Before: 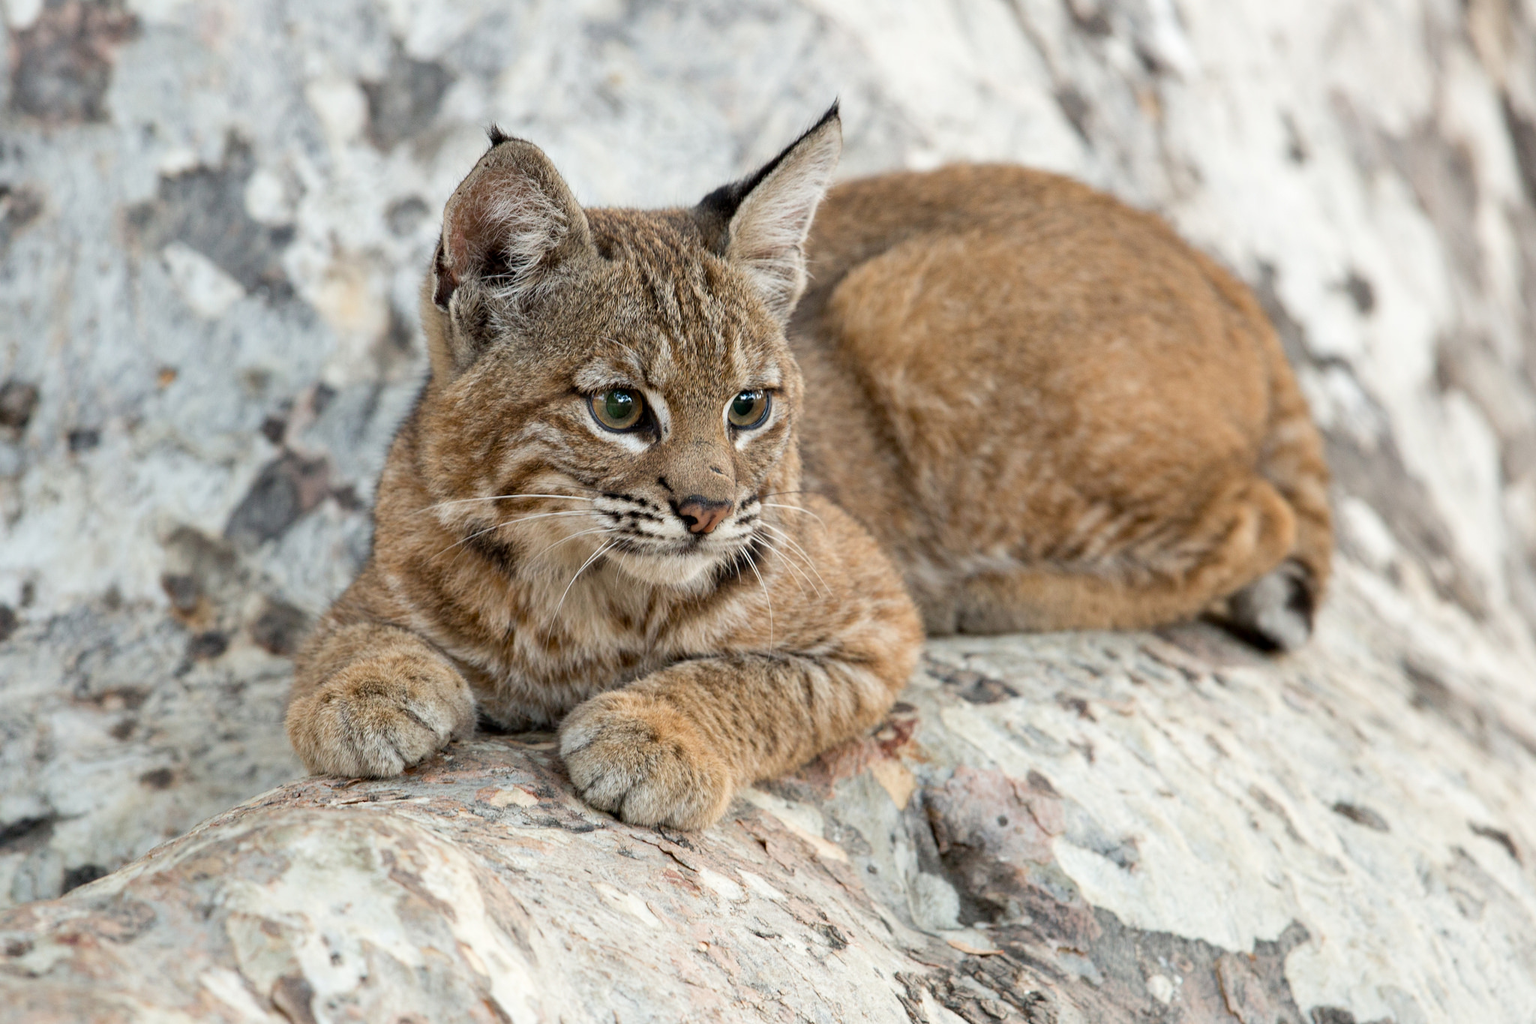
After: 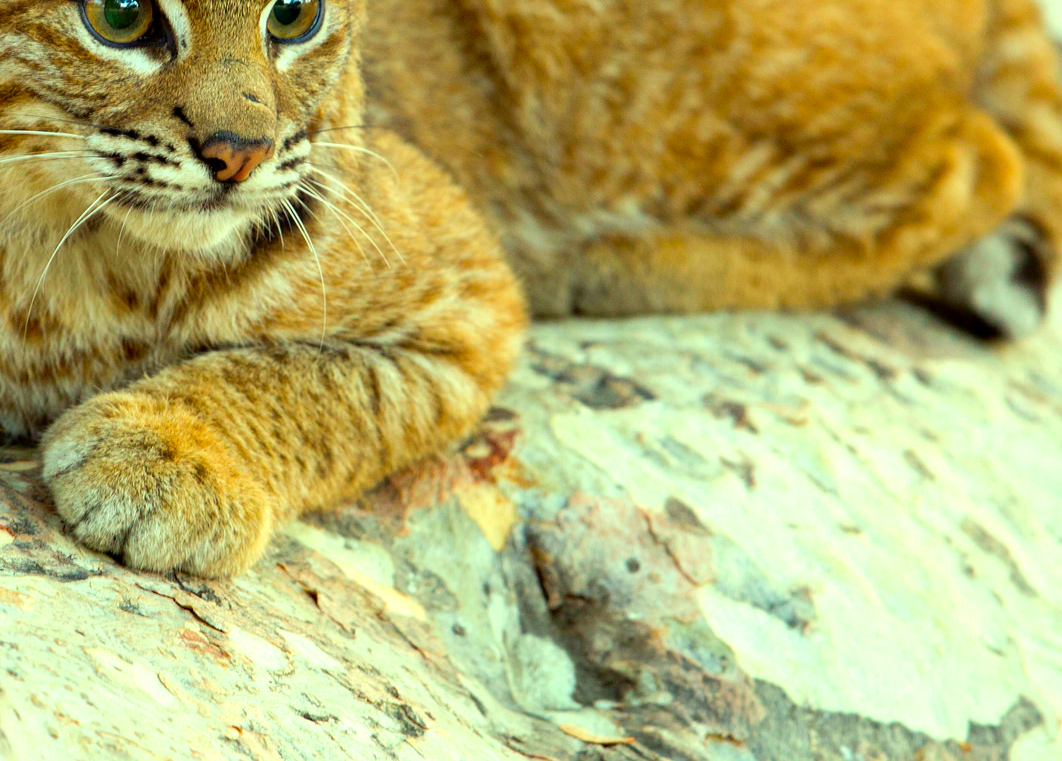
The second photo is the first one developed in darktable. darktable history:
color correction: highlights a* -10.84, highlights b* 9.93, saturation 1.71
crop: left 34.406%, top 38.799%, right 13.702%, bottom 5.428%
tone equalizer: -8 EV -0.431 EV, -7 EV -0.403 EV, -6 EV -0.358 EV, -5 EV -0.195 EV, -3 EV 0.253 EV, -2 EV 0.306 EV, -1 EV 0.388 EV, +0 EV 0.436 EV
